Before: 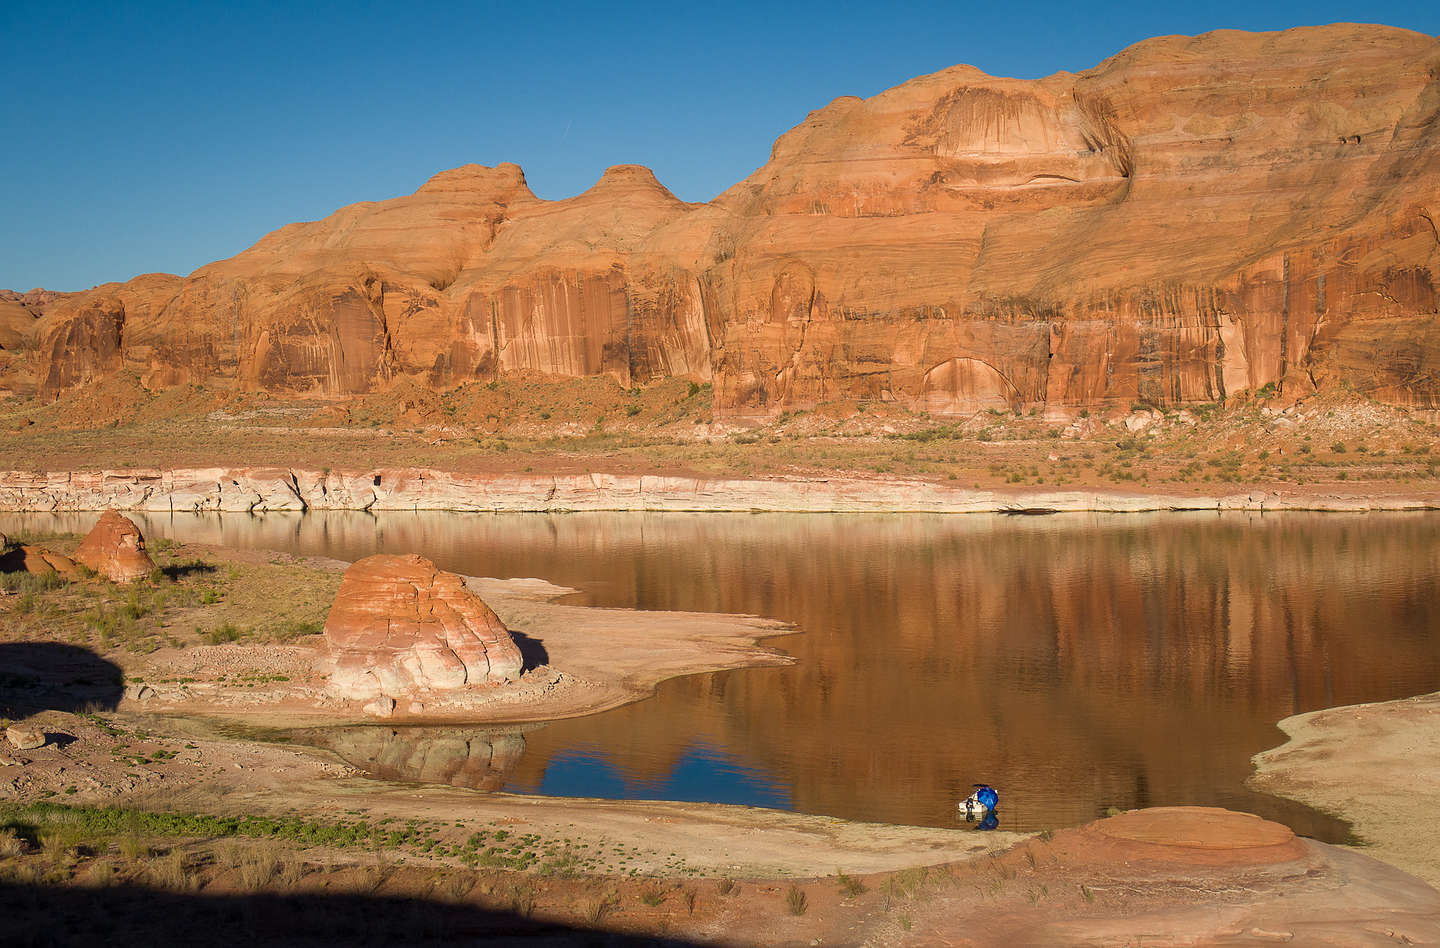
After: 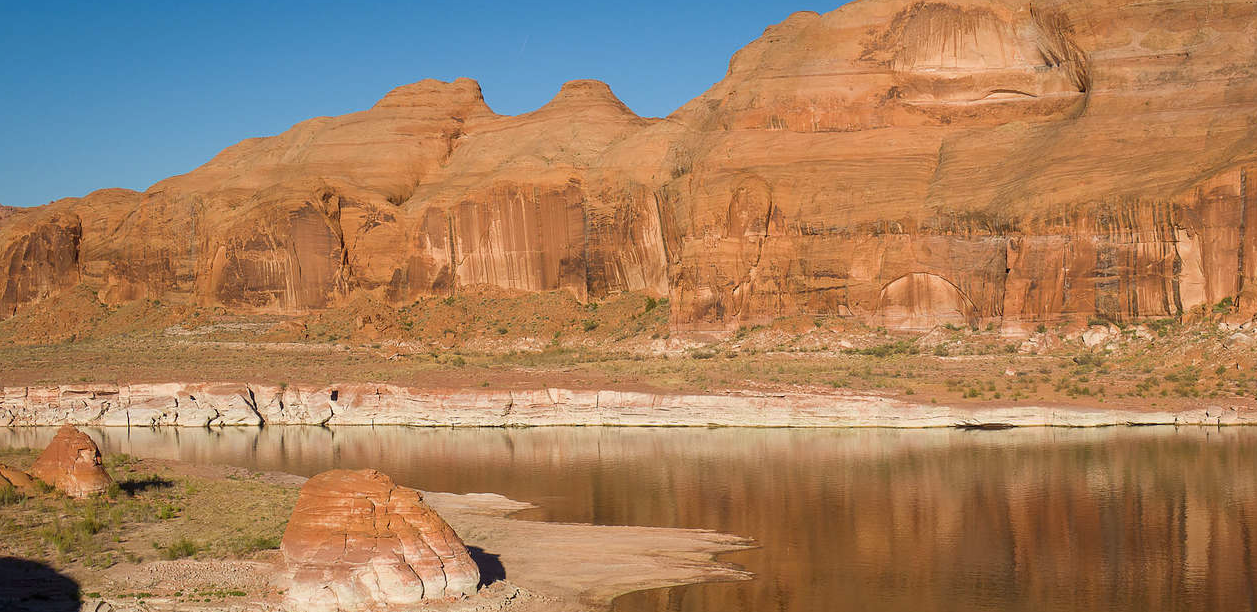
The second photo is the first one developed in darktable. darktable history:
white balance: red 0.974, blue 1.044
crop: left 3.015%, top 8.969%, right 9.647%, bottom 26.457%
